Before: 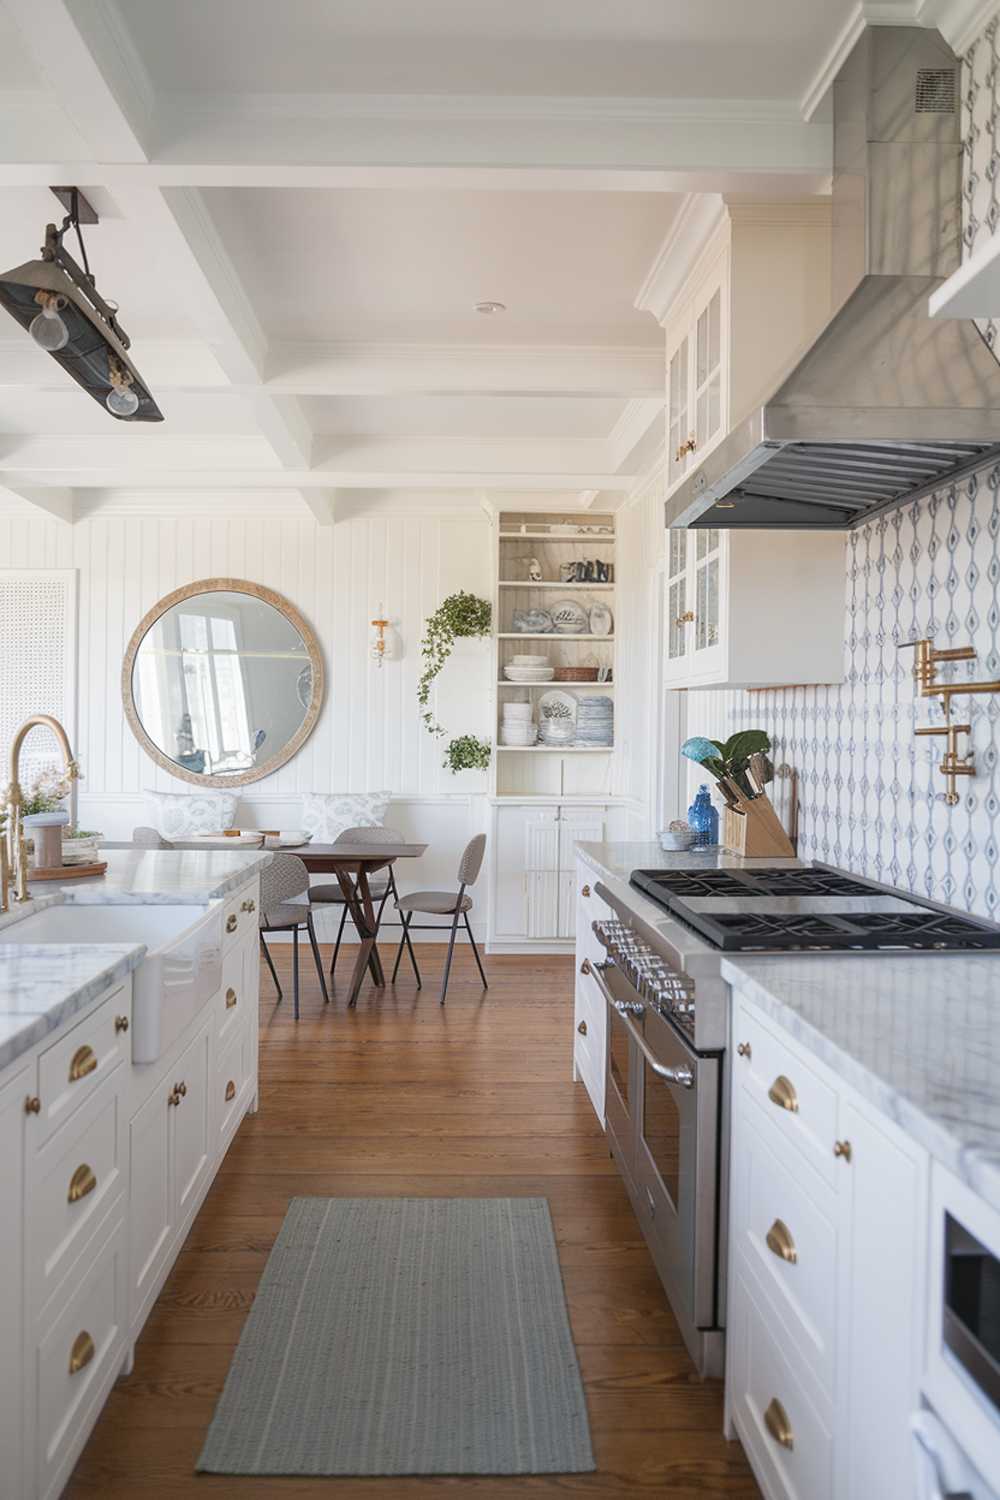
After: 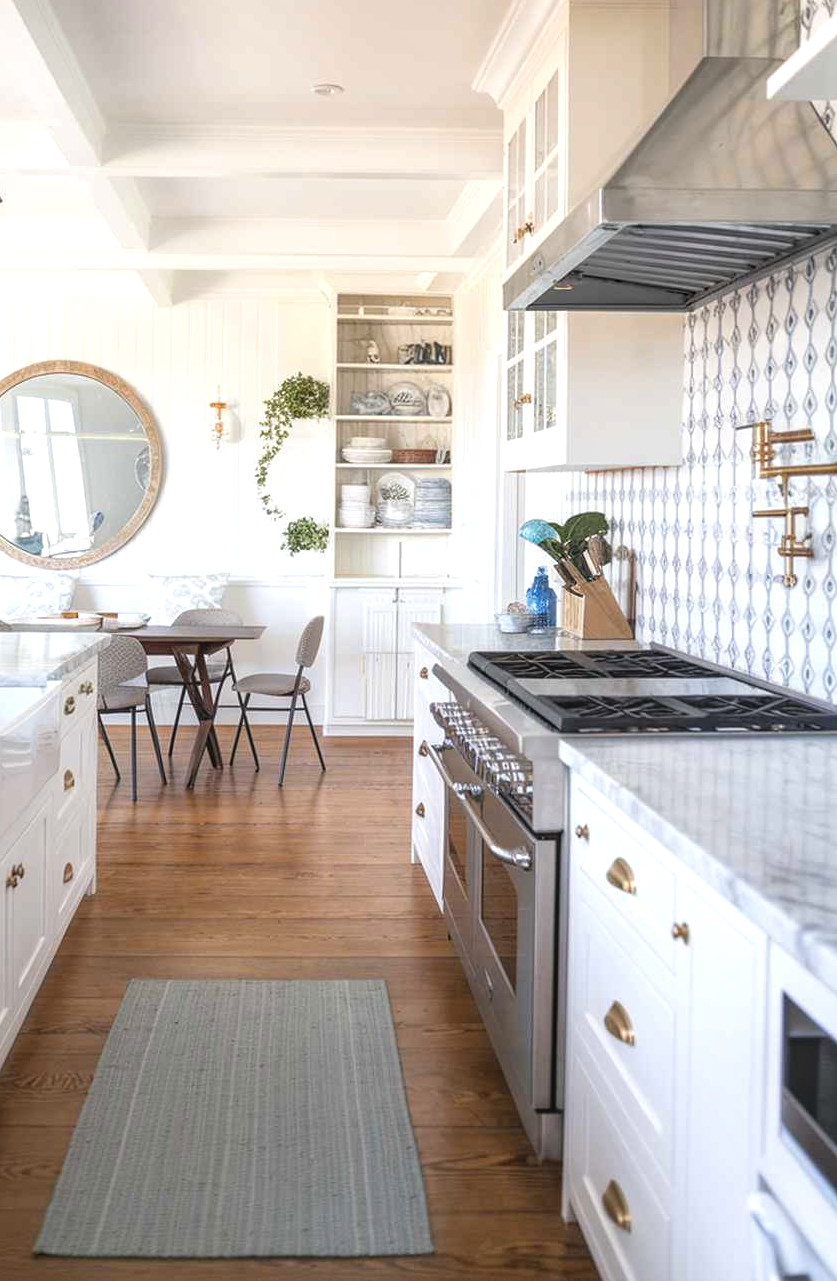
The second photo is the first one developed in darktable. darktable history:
contrast brightness saturation: contrast -0.105
tone equalizer: -8 EV -0.773 EV, -7 EV -0.726 EV, -6 EV -0.612 EV, -5 EV -0.364 EV, -3 EV 0.386 EV, -2 EV 0.6 EV, -1 EV 0.685 EV, +0 EV 0.723 EV
crop: left 16.28%, top 14.546%
local contrast: on, module defaults
